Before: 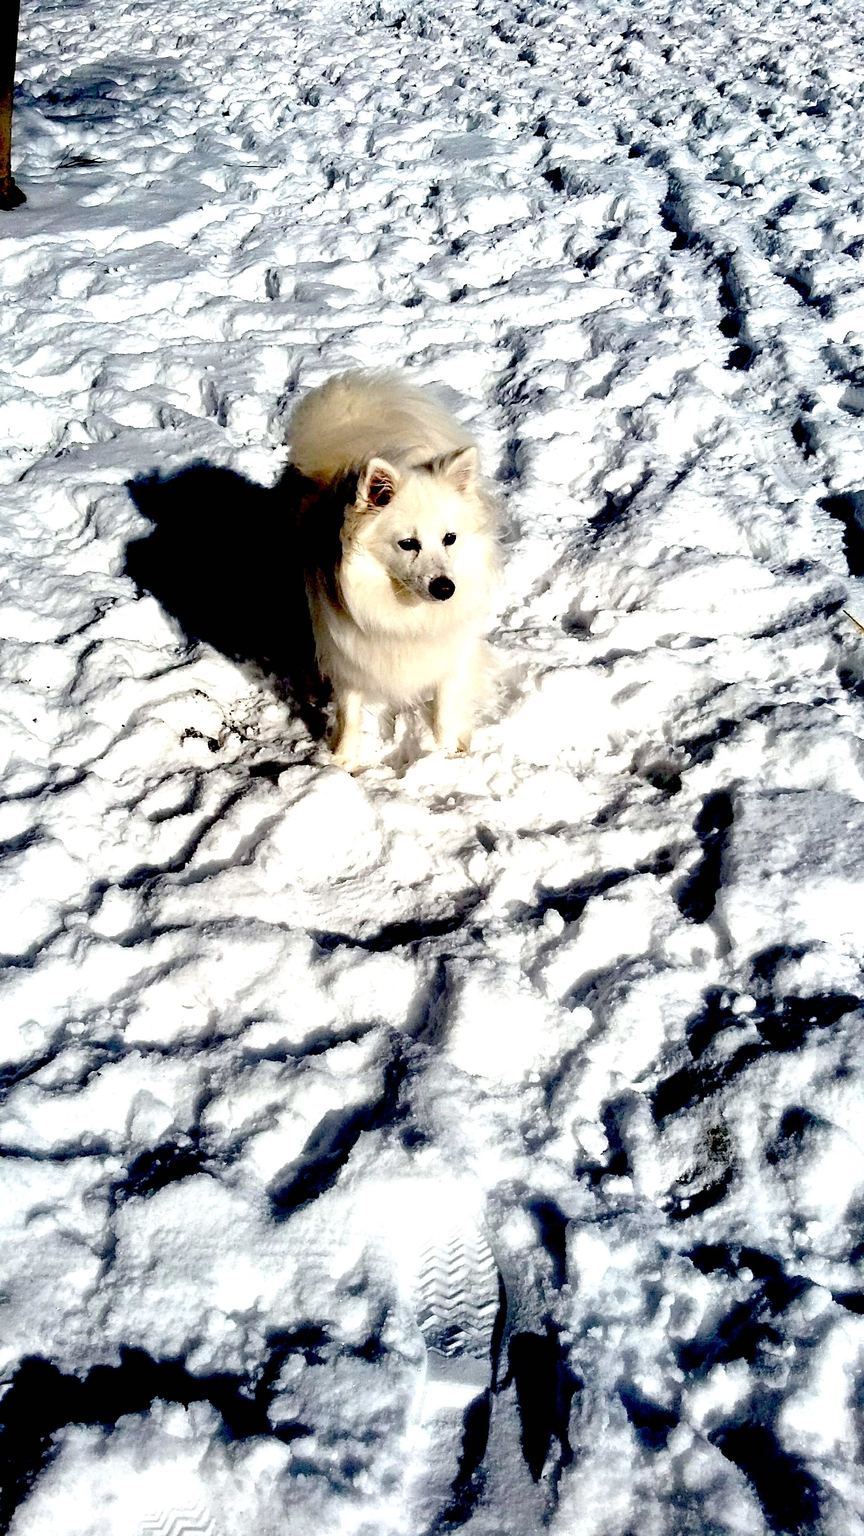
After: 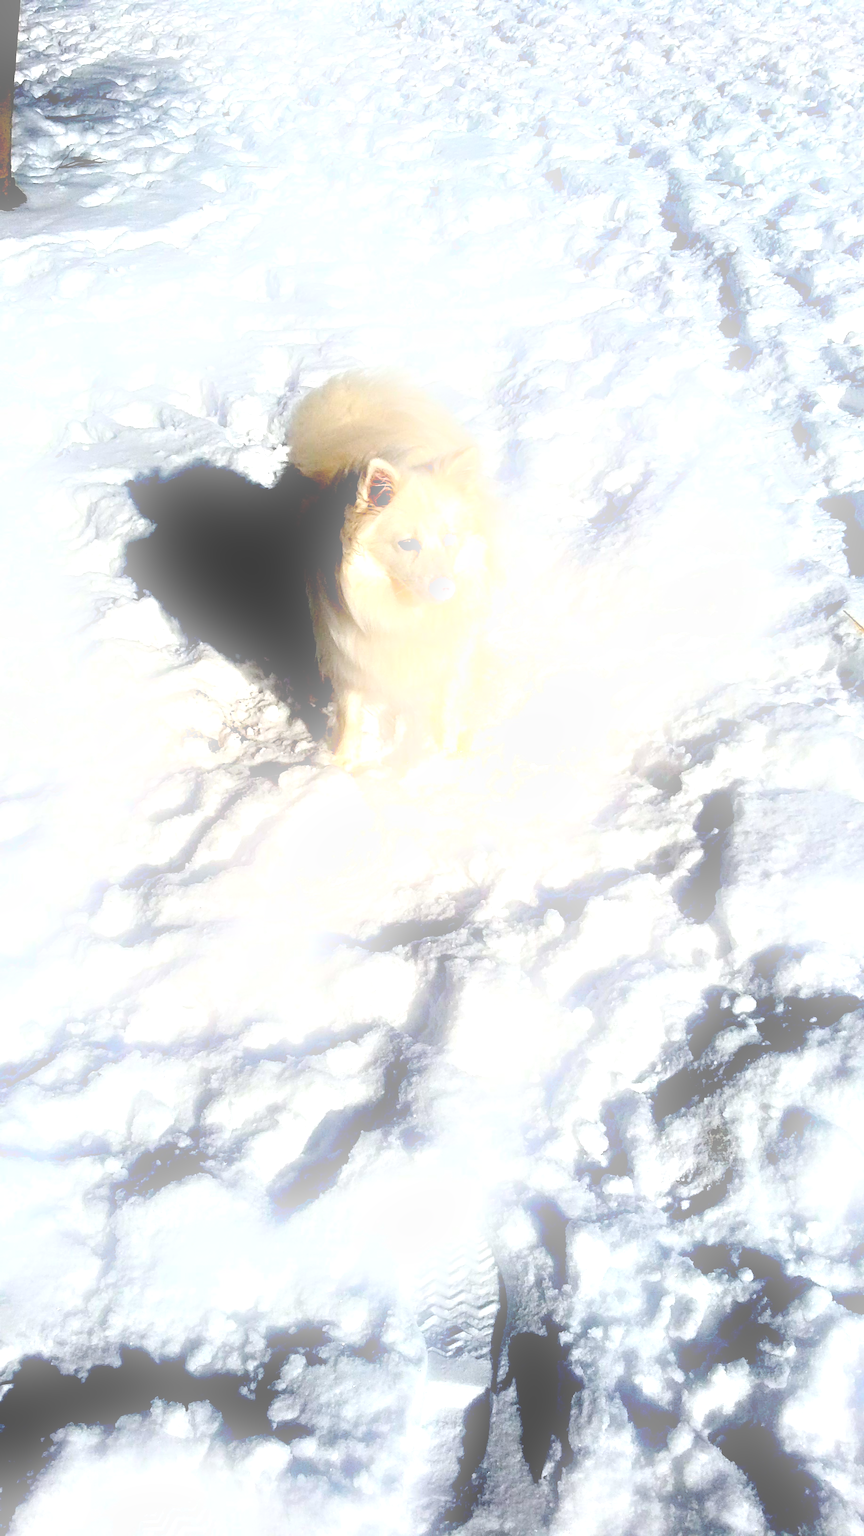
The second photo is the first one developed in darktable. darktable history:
levels: levels [0, 0.476, 0.951]
bloom: on, module defaults
exposure: black level correction -0.041, exposure 0.064 EV, compensate highlight preservation false
base curve: curves: ch0 [(0, 0) (0.303, 0.277) (1, 1)]
